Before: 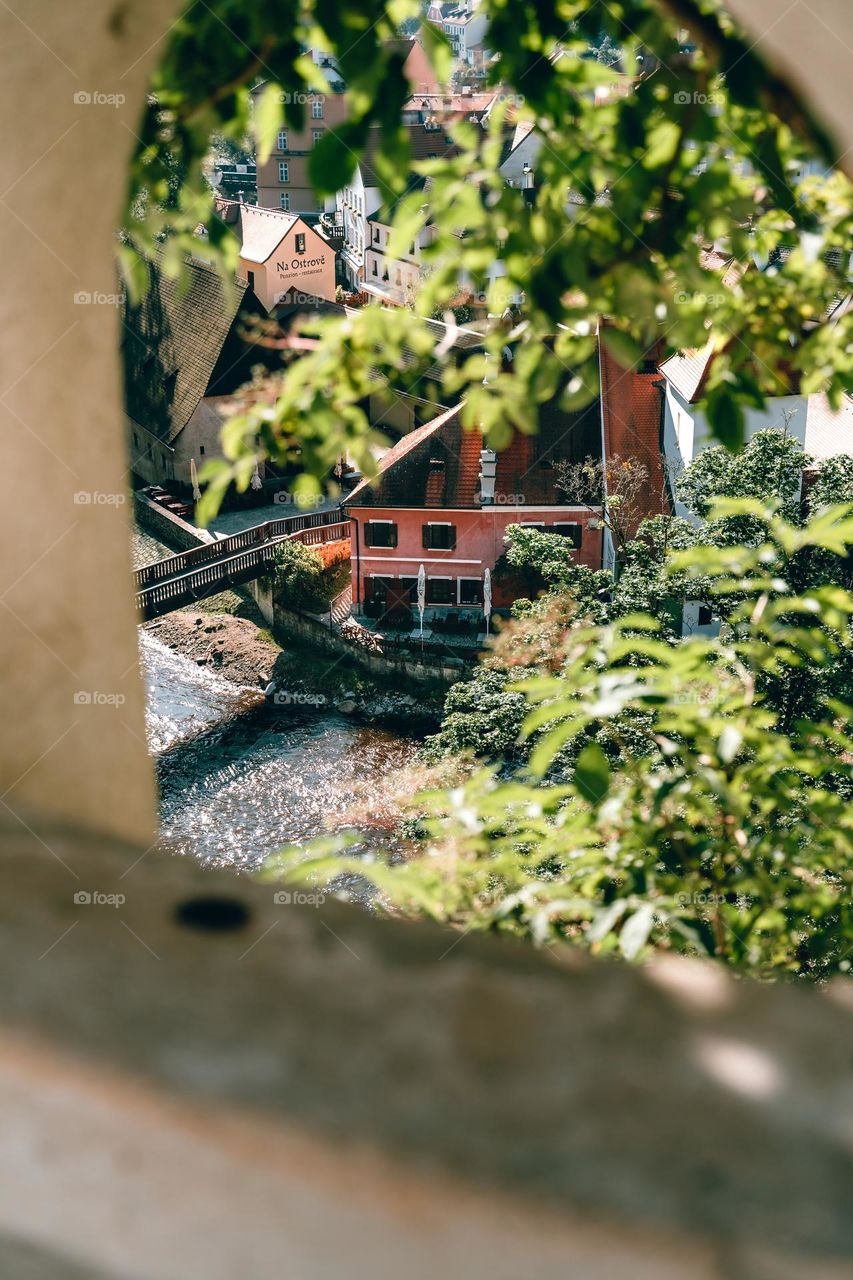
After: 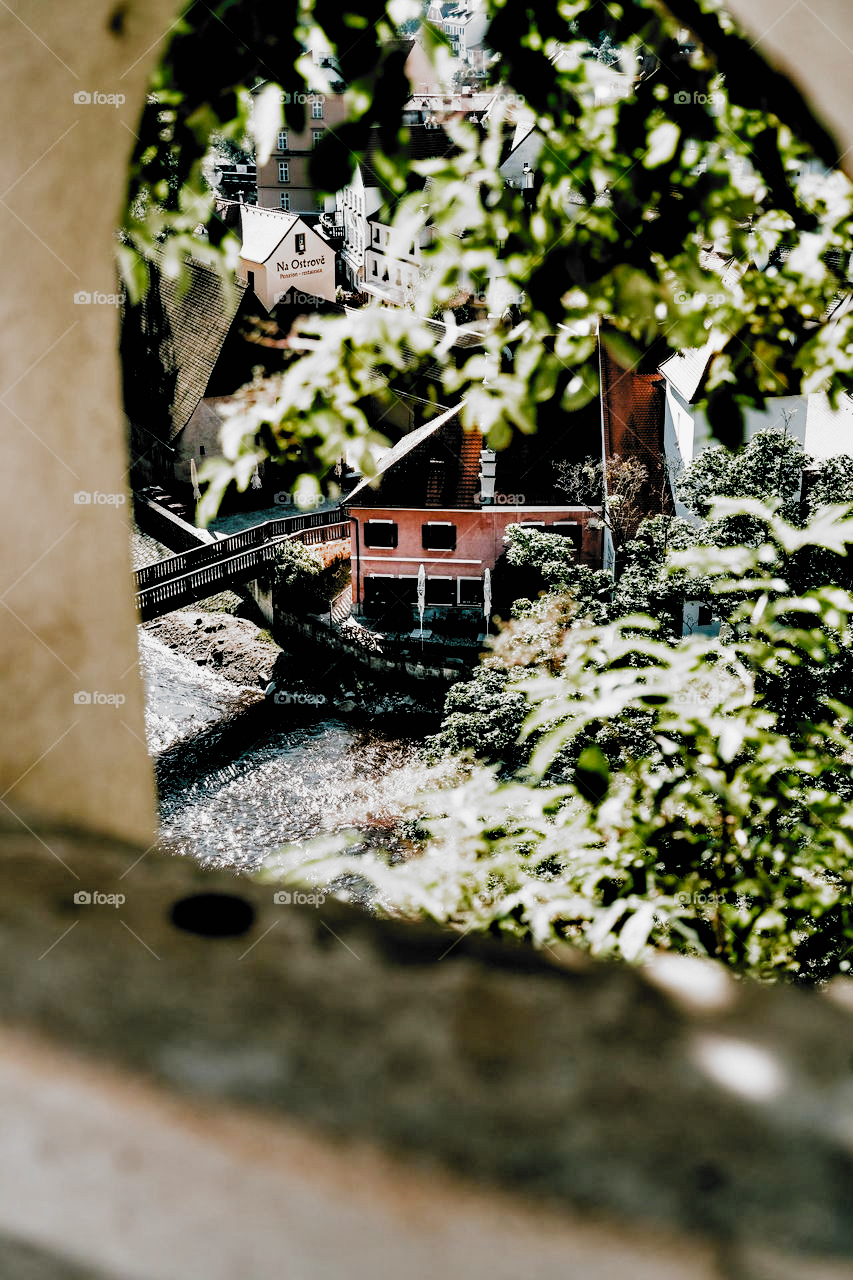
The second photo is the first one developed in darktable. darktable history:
filmic rgb: black relative exposure -5.02 EV, white relative exposure 3.96 EV, threshold 3 EV, structure ↔ texture 99.2%, hardness 2.9, contrast 1.185, highlights saturation mix -29.5%, add noise in highlights 0.002, preserve chrominance no, color science v3 (2019), use custom middle-gray values true, iterations of high-quality reconstruction 0, contrast in highlights soft, enable highlight reconstruction true
contrast equalizer: y [[0.609, 0.611, 0.615, 0.613, 0.607, 0.603], [0.504, 0.498, 0.496, 0.499, 0.506, 0.516], [0 ×6], [0 ×6], [0 ×6]]
